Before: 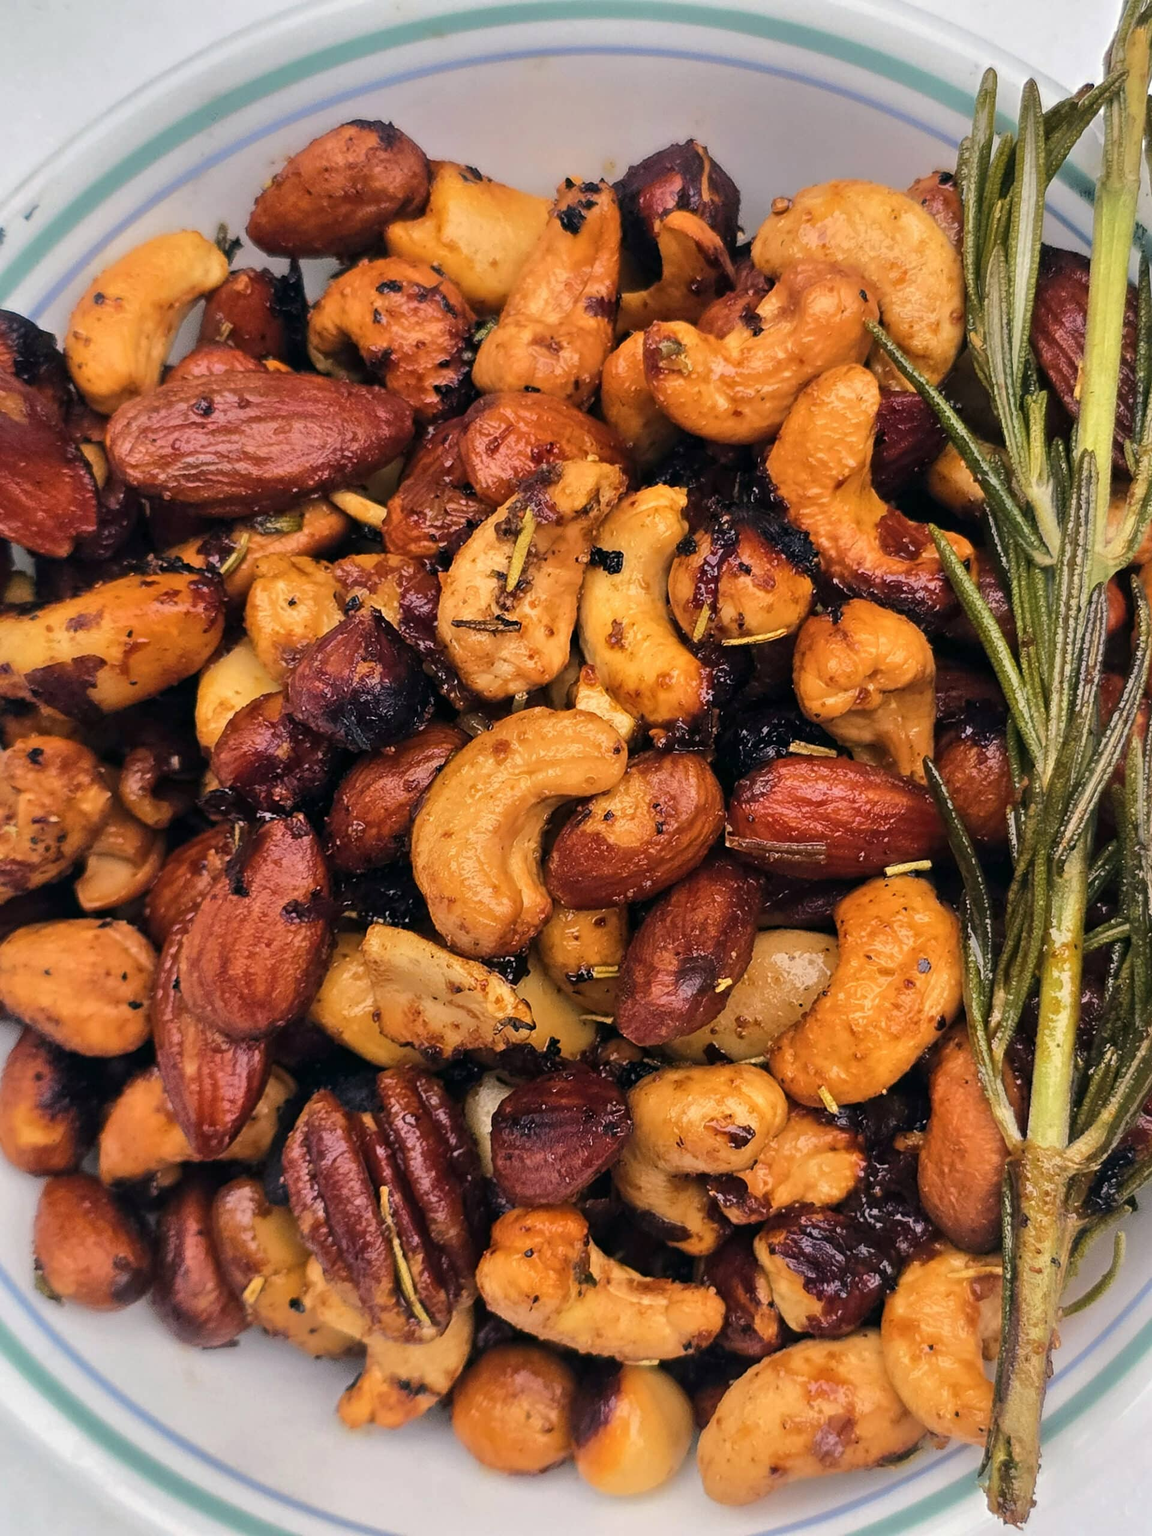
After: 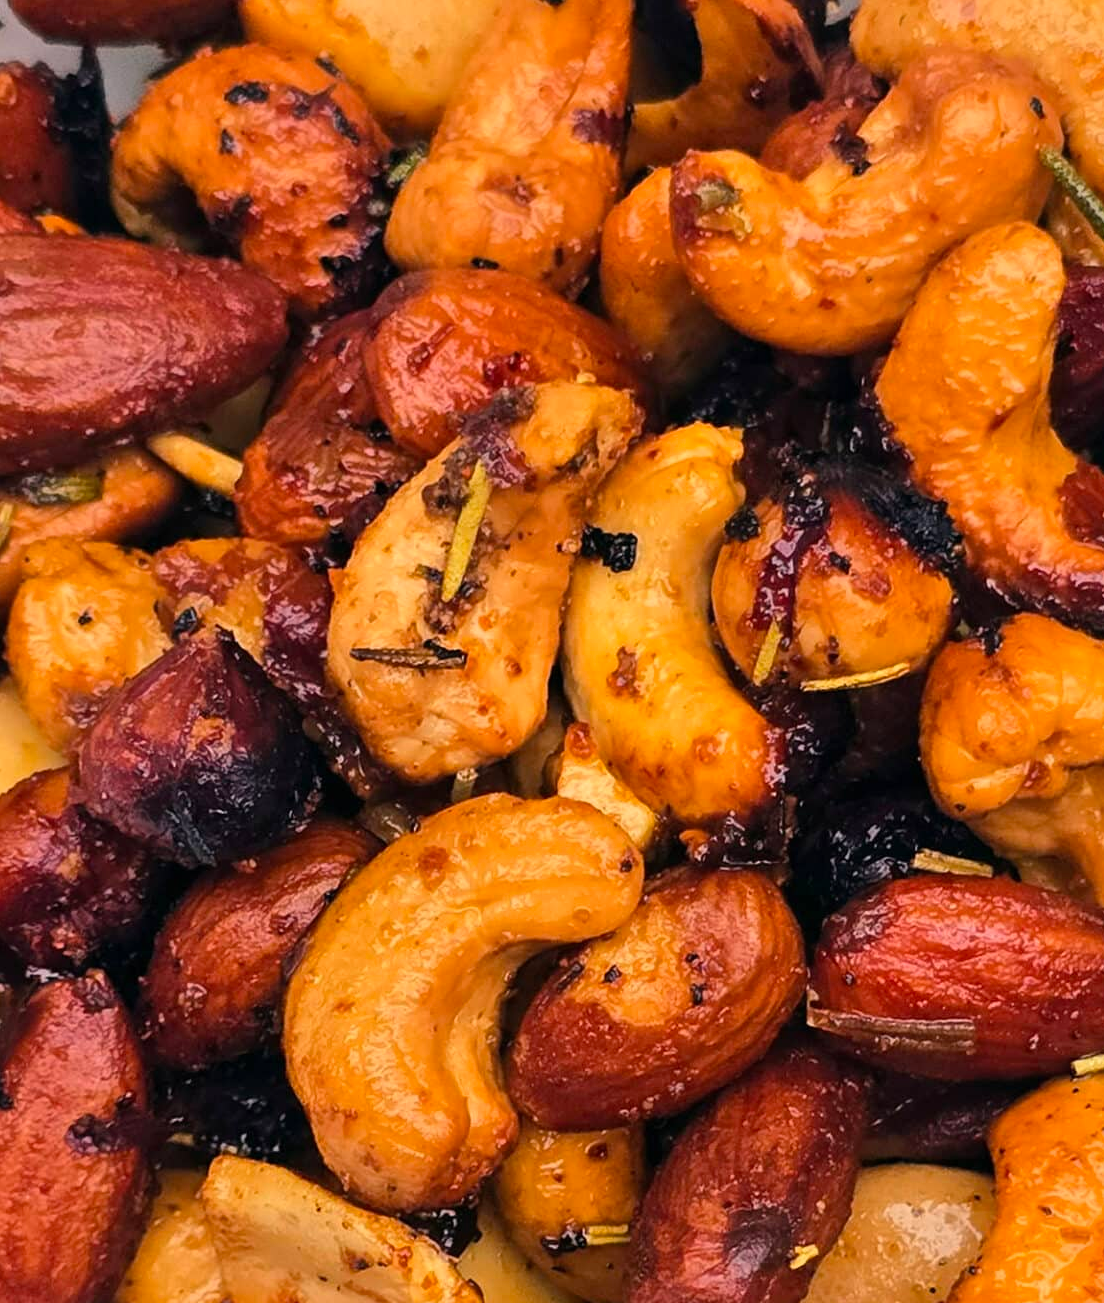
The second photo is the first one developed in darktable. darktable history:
crop: left 20.969%, top 15.075%, right 21.51%, bottom 33.995%
